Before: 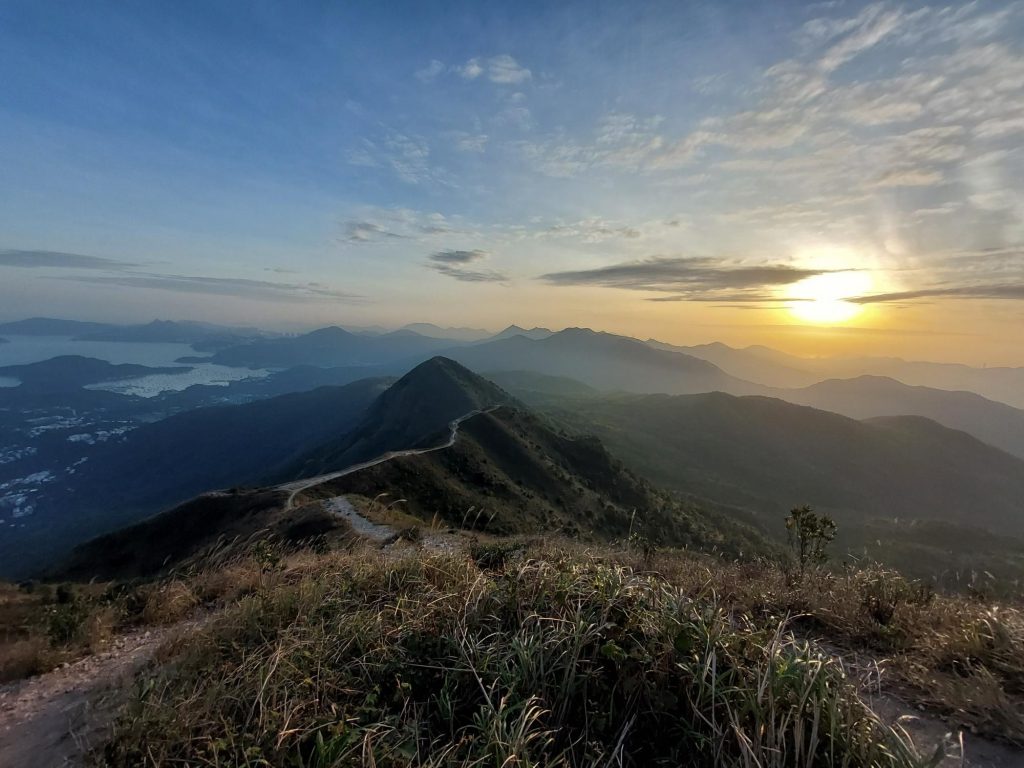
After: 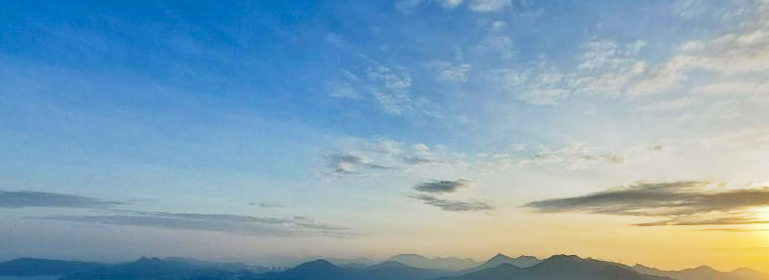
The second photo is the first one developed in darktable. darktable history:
tone curve: curves: ch0 [(0, 0) (0.003, 0.001) (0.011, 0.001) (0.025, 0.001) (0.044, 0.001) (0.069, 0.003) (0.1, 0.007) (0.136, 0.013) (0.177, 0.032) (0.224, 0.083) (0.277, 0.157) (0.335, 0.237) (0.399, 0.334) (0.468, 0.446) (0.543, 0.562) (0.623, 0.683) (0.709, 0.801) (0.801, 0.869) (0.898, 0.918) (1, 1)], preserve colors none
rotate and perspective: rotation -1.42°, crop left 0.016, crop right 0.984, crop top 0.035, crop bottom 0.965
crop: left 0.579%, top 7.627%, right 23.167%, bottom 54.275%
